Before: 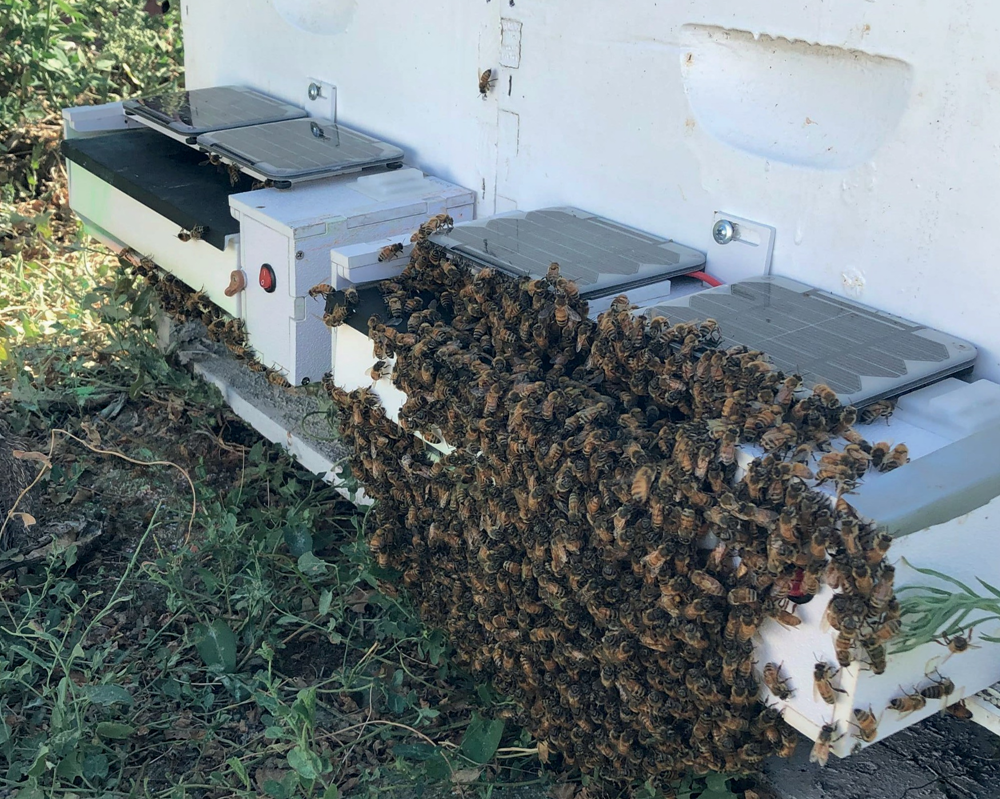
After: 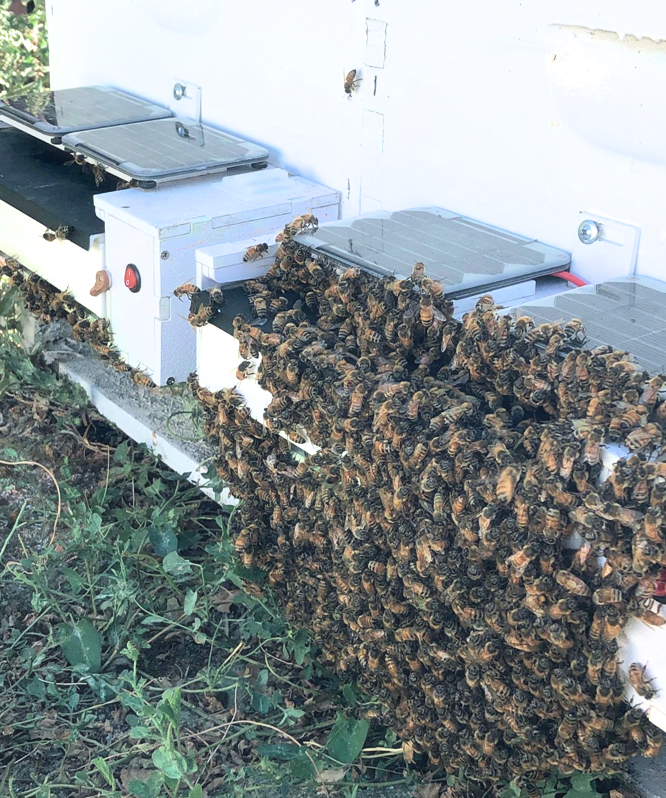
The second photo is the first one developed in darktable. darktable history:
haze removal: strength -0.05
filmic rgb: black relative exposure -11.35 EV, white relative exposure 3.22 EV, hardness 6.76, color science v6 (2022)
exposure: black level correction 0, exposure 1.1 EV, compensate exposure bias true, compensate highlight preservation false
crop and rotate: left 13.537%, right 19.796%
